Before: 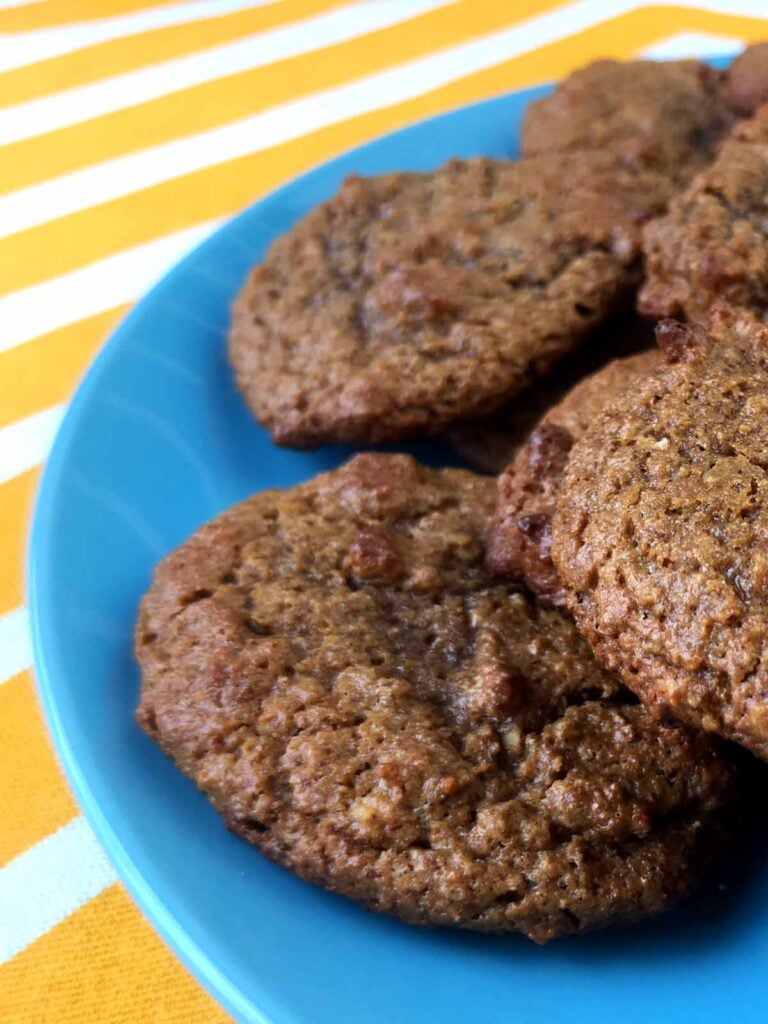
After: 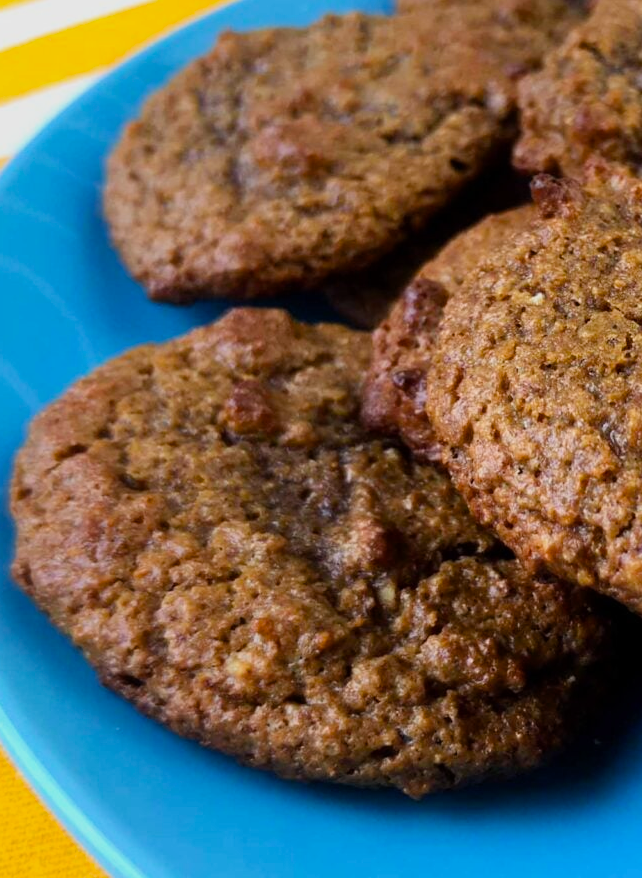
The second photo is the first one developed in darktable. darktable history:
filmic rgb: black relative exposure -14.19 EV, white relative exposure 3.39 EV, hardness 7.89, preserve chrominance max RGB
color balance: output saturation 120%
crop: left 16.315%, top 14.246%
